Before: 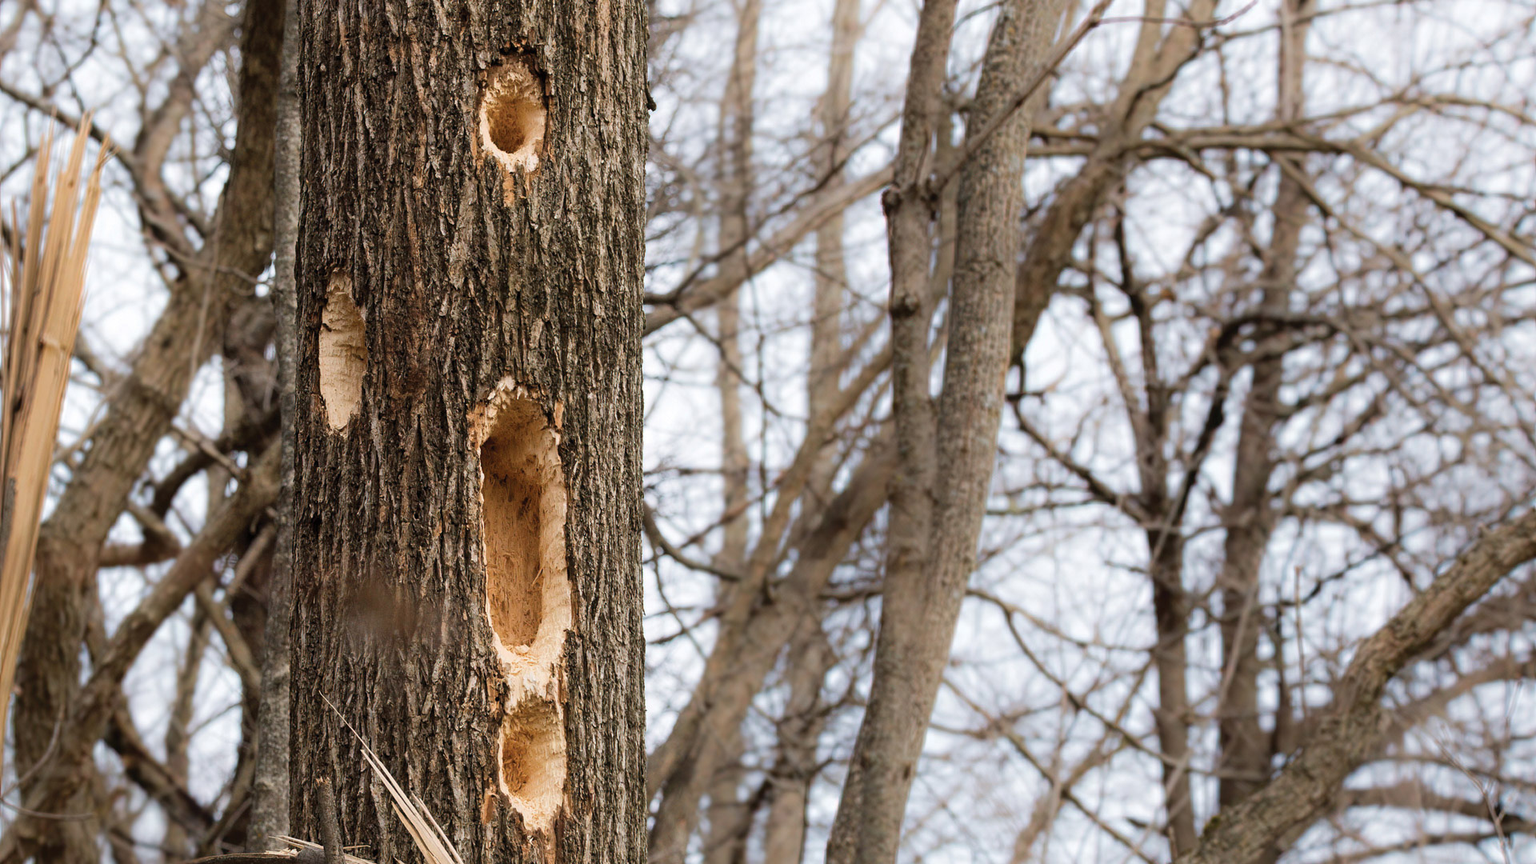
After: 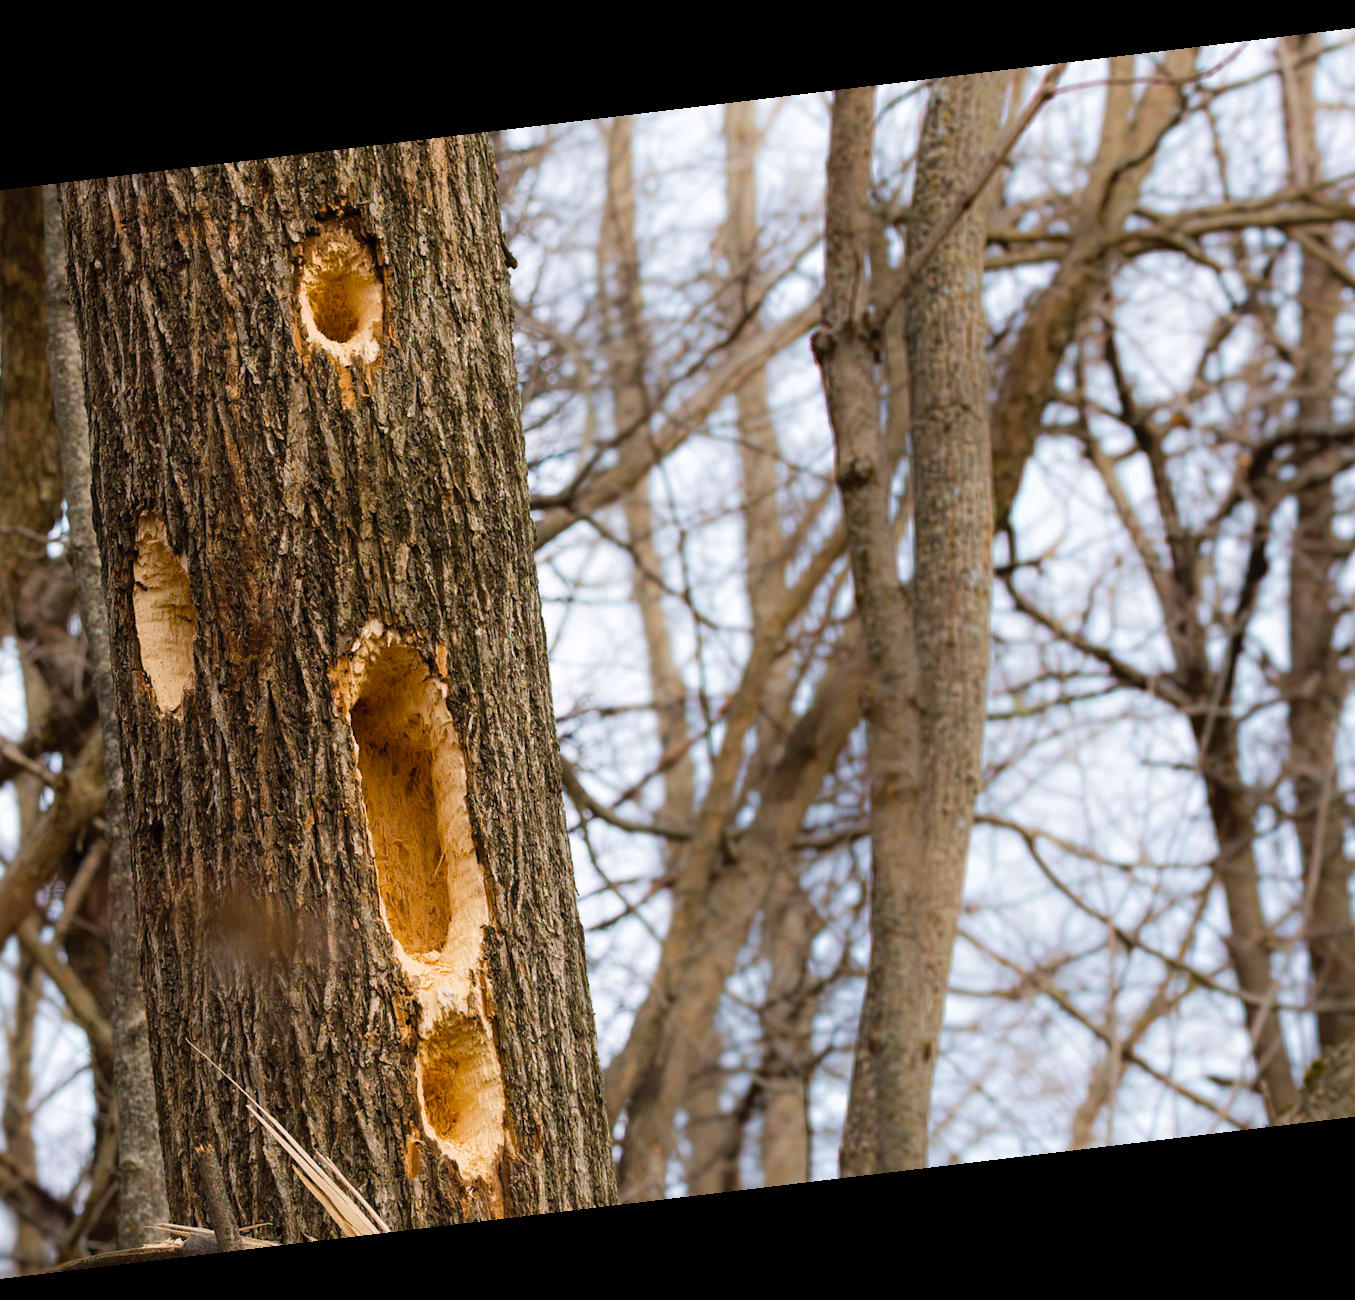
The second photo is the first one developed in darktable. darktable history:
color balance rgb: perceptual saturation grading › global saturation 30%, global vibrance 20%
tone equalizer: on, module defaults
rotate and perspective: rotation -6.83°, automatic cropping off
crop: left 15.419%, right 17.914%
